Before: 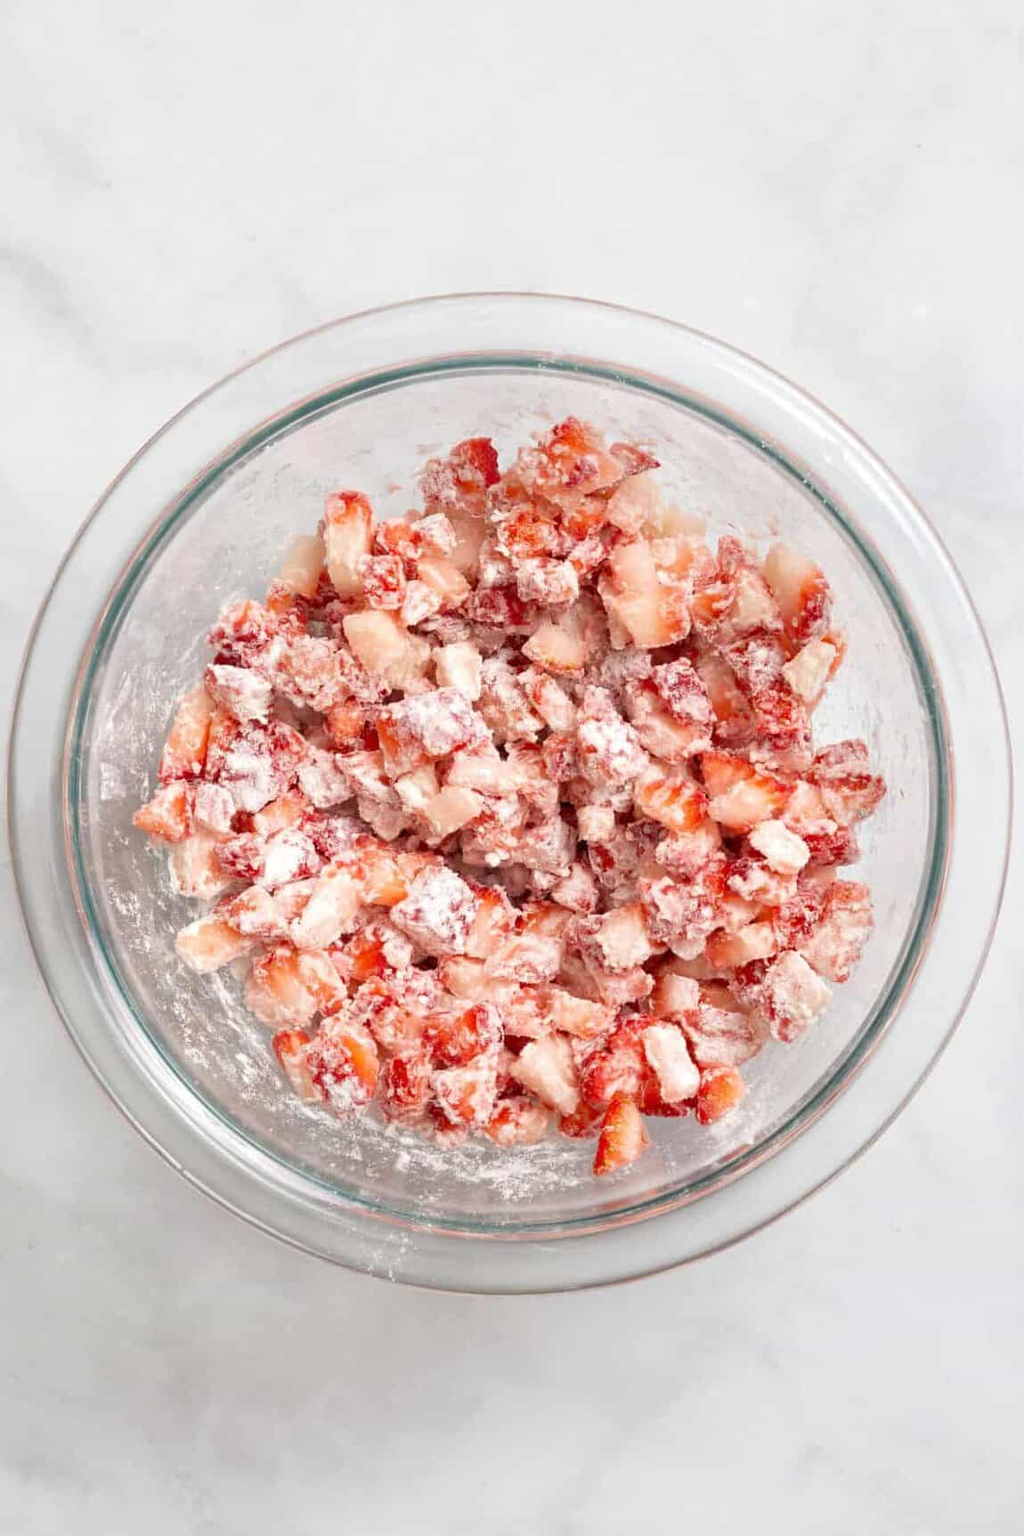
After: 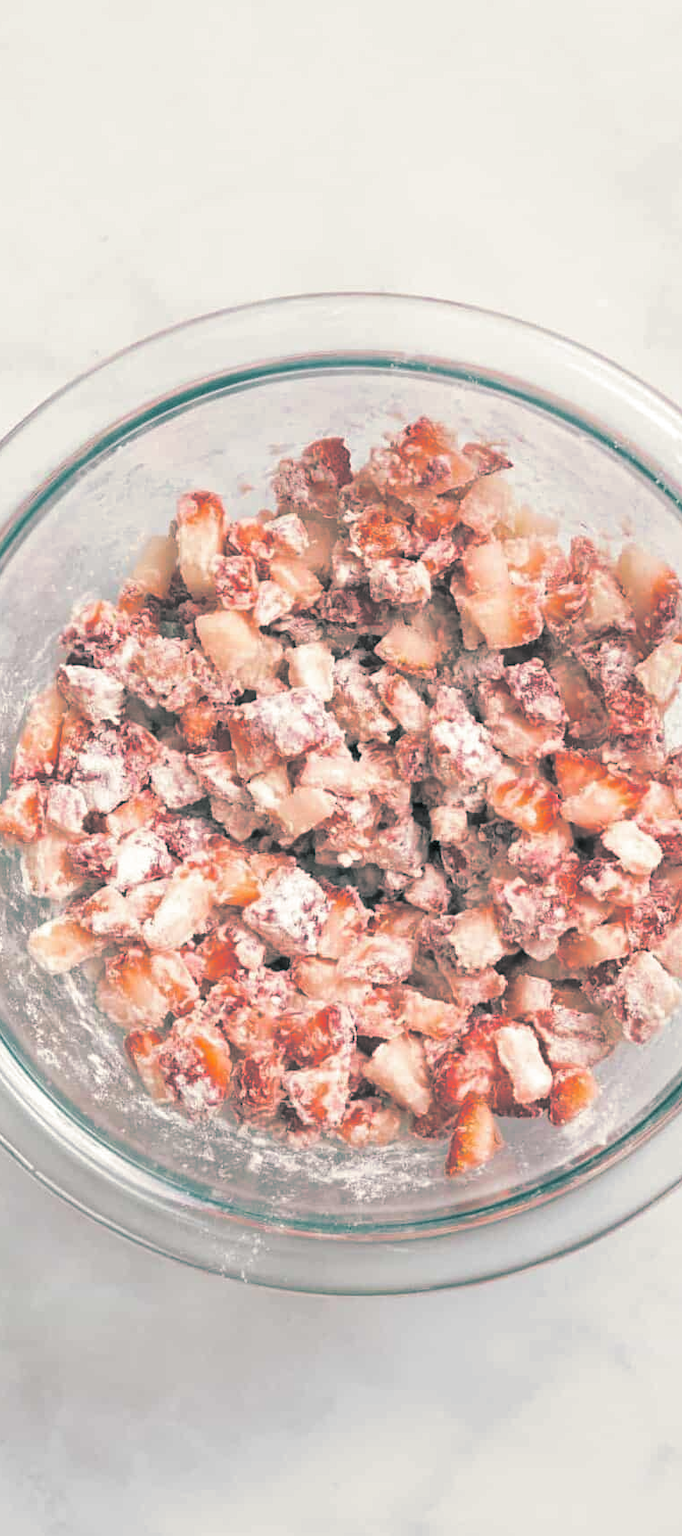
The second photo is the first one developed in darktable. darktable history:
crop and rotate: left 14.436%, right 18.898%
split-toning: shadows › hue 186.43°, highlights › hue 49.29°, compress 30.29%
